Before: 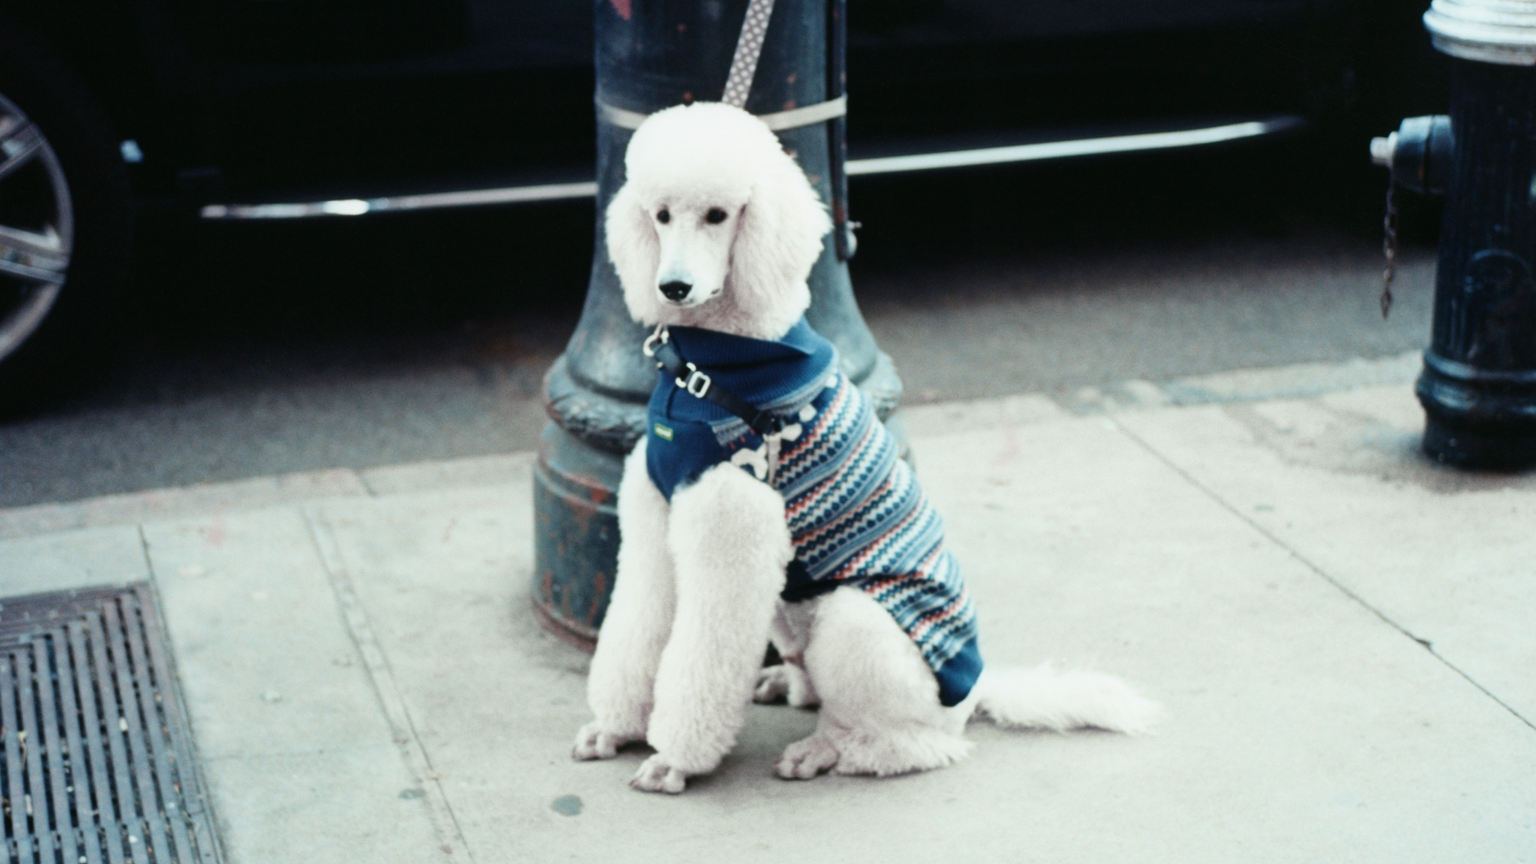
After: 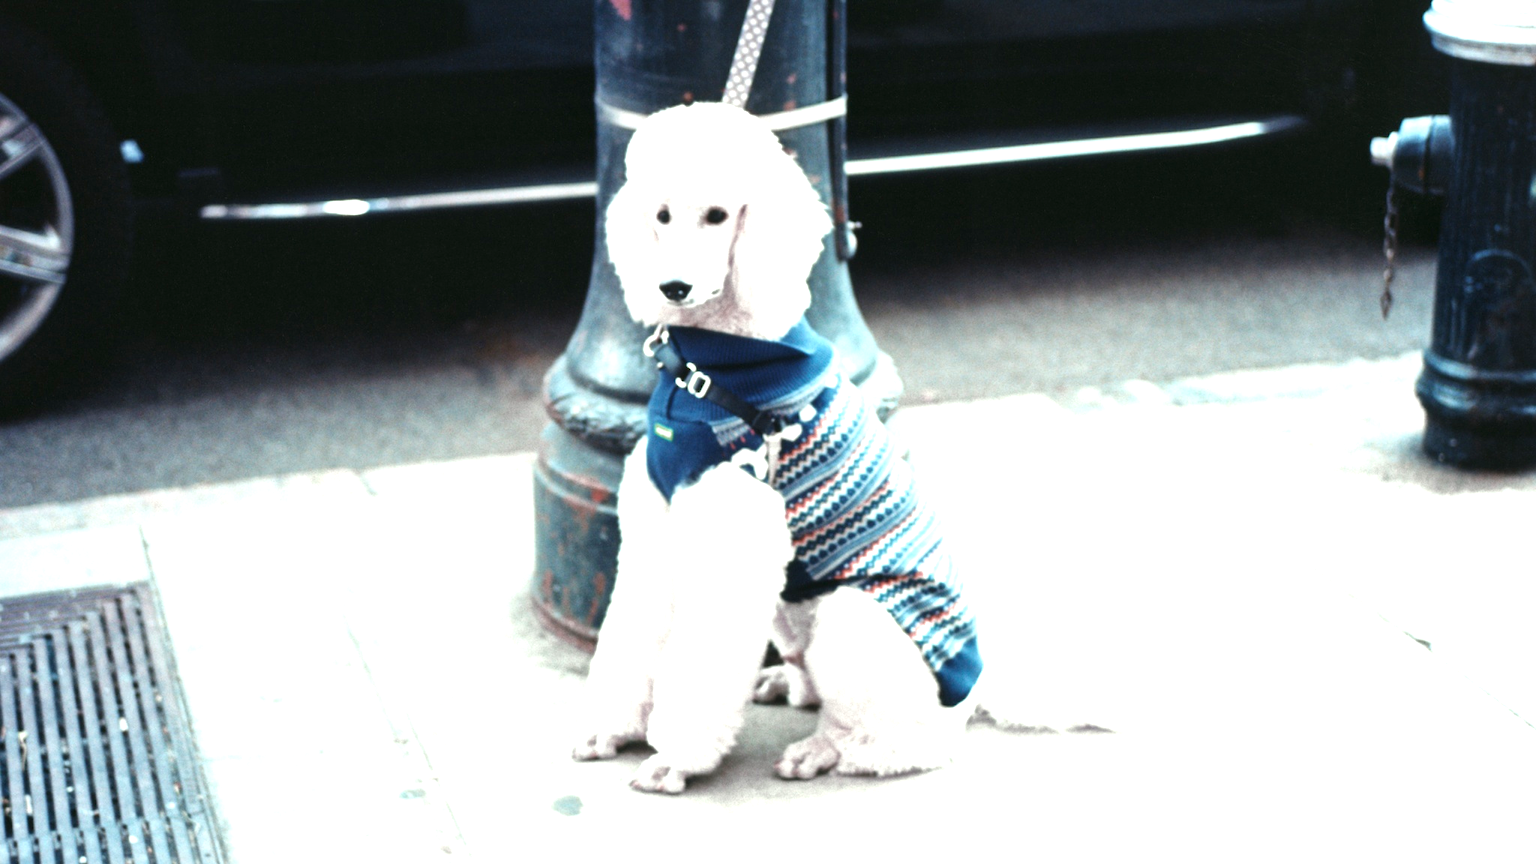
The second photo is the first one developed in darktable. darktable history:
exposure: black level correction 0, exposure 1.1 EV, compensate highlight preservation false
local contrast: mode bilateral grid, contrast 20, coarseness 50, detail 120%, midtone range 0.2
